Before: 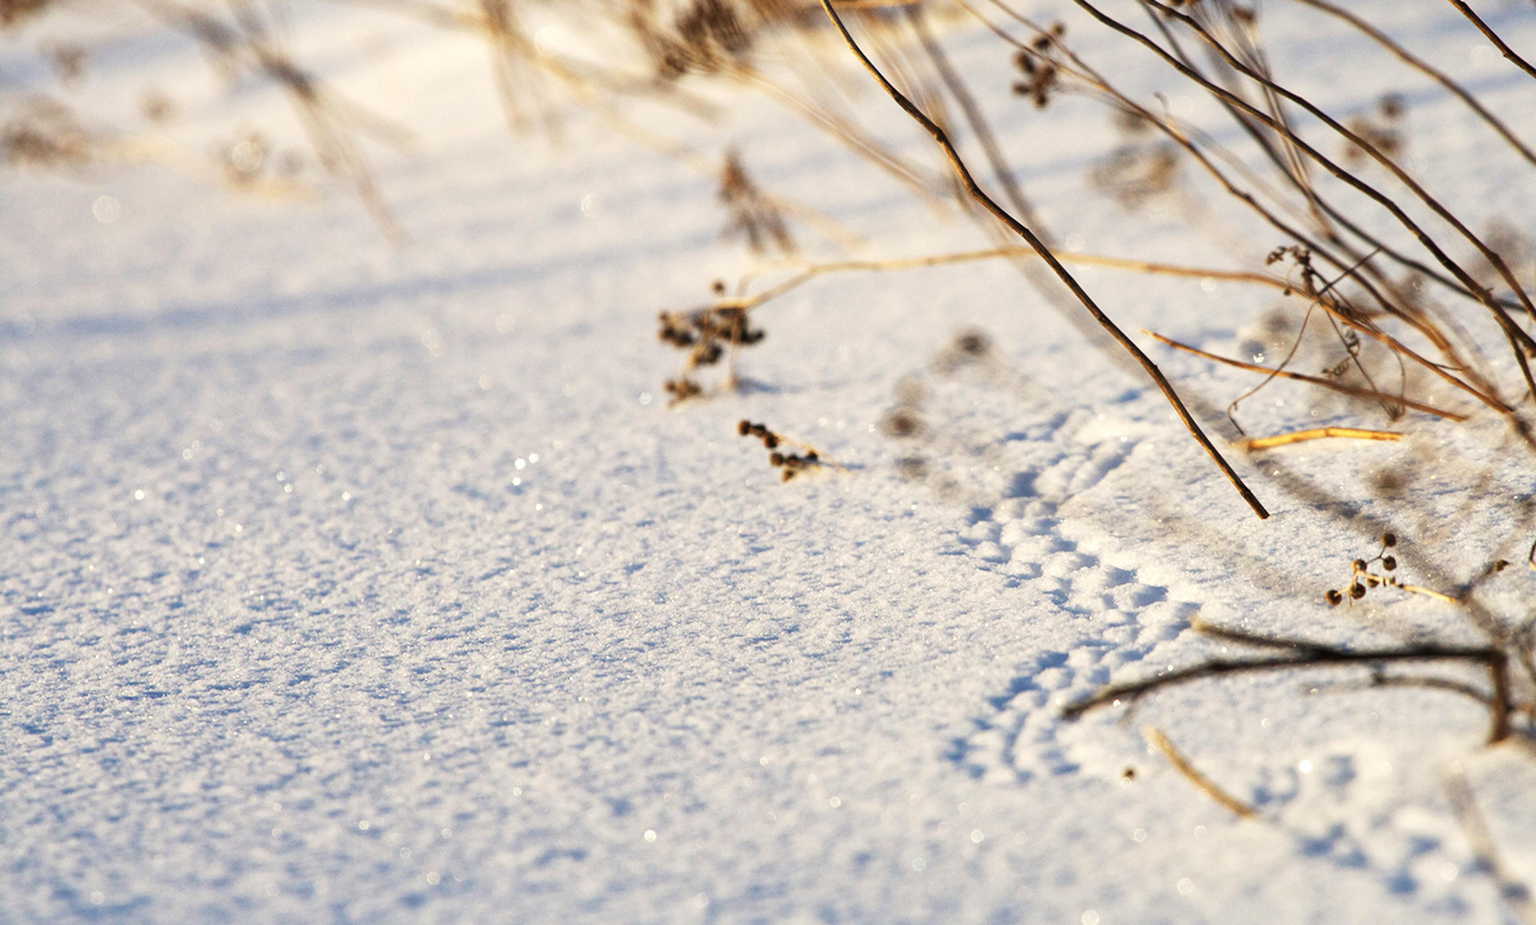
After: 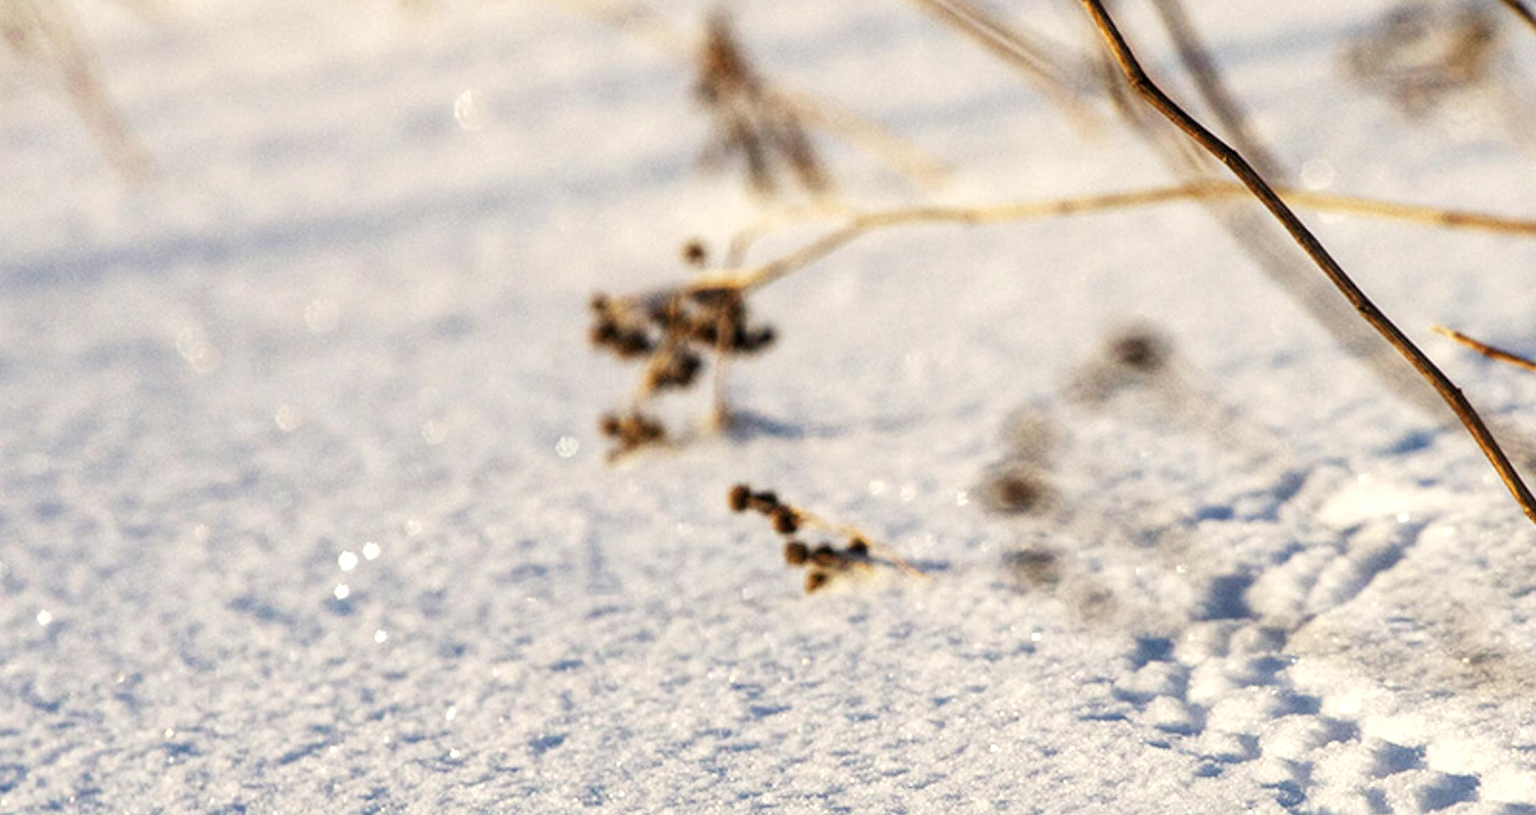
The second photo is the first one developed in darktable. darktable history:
local contrast: detail 130%
crop: left 20.932%, top 15.471%, right 21.848%, bottom 34.081%
